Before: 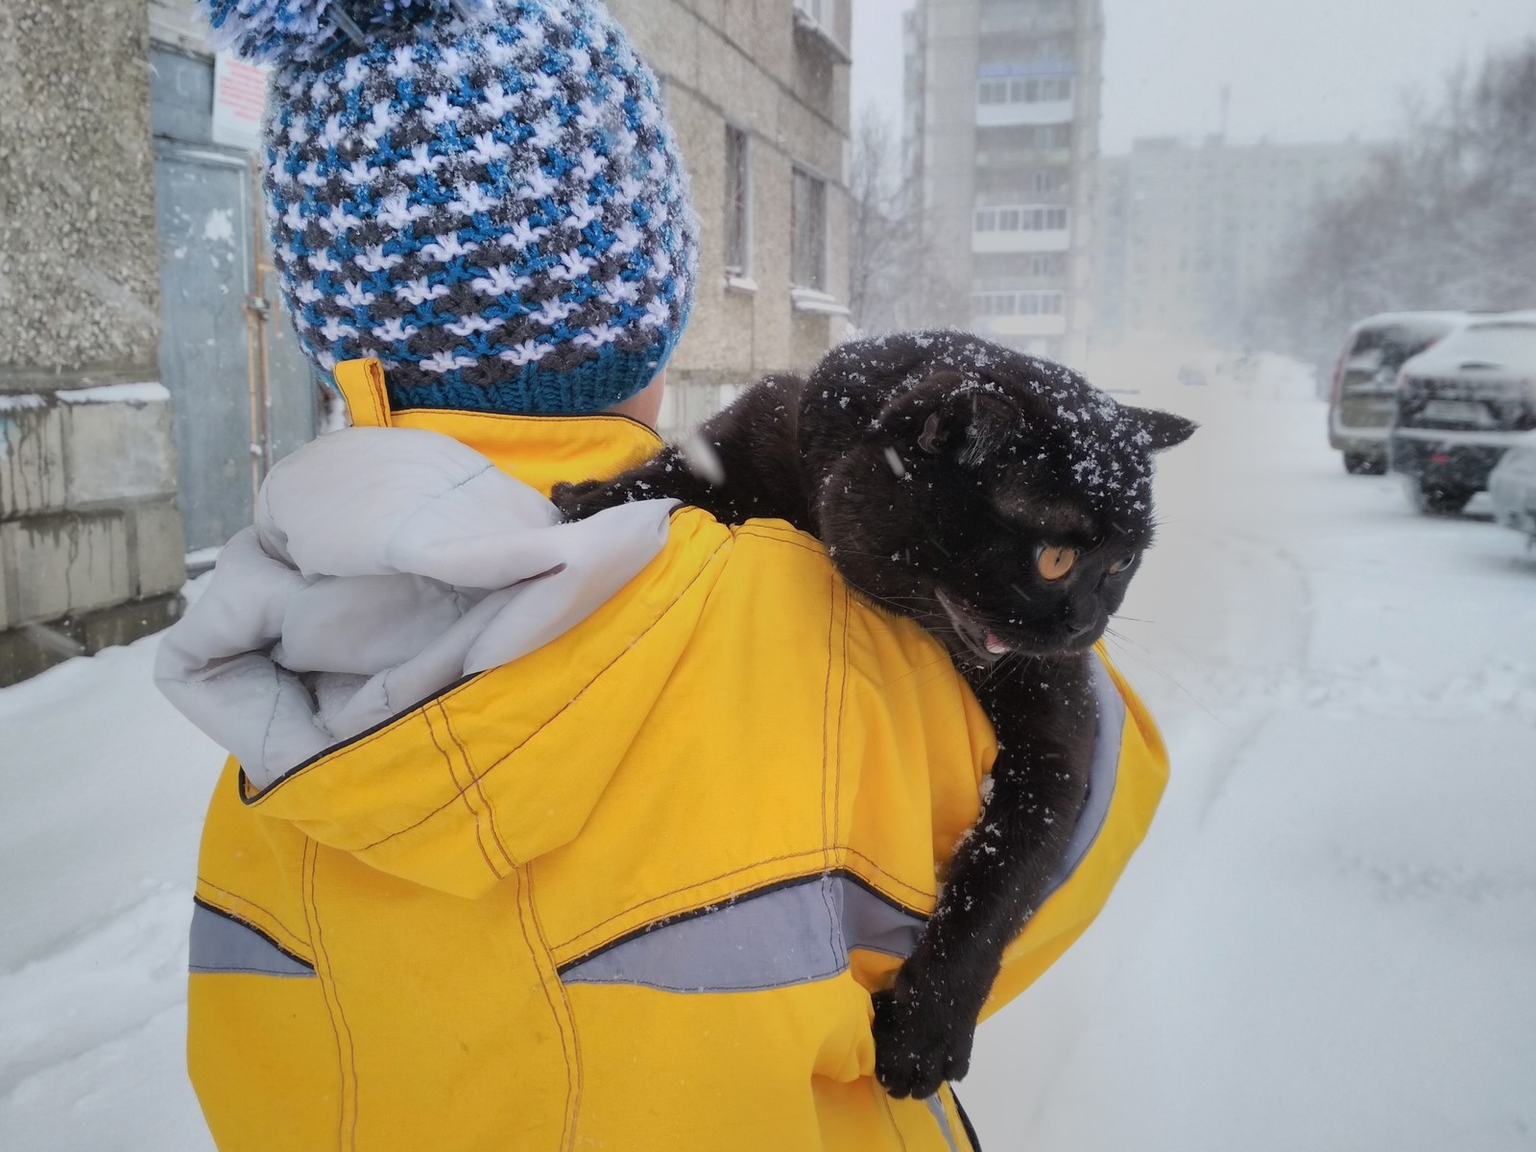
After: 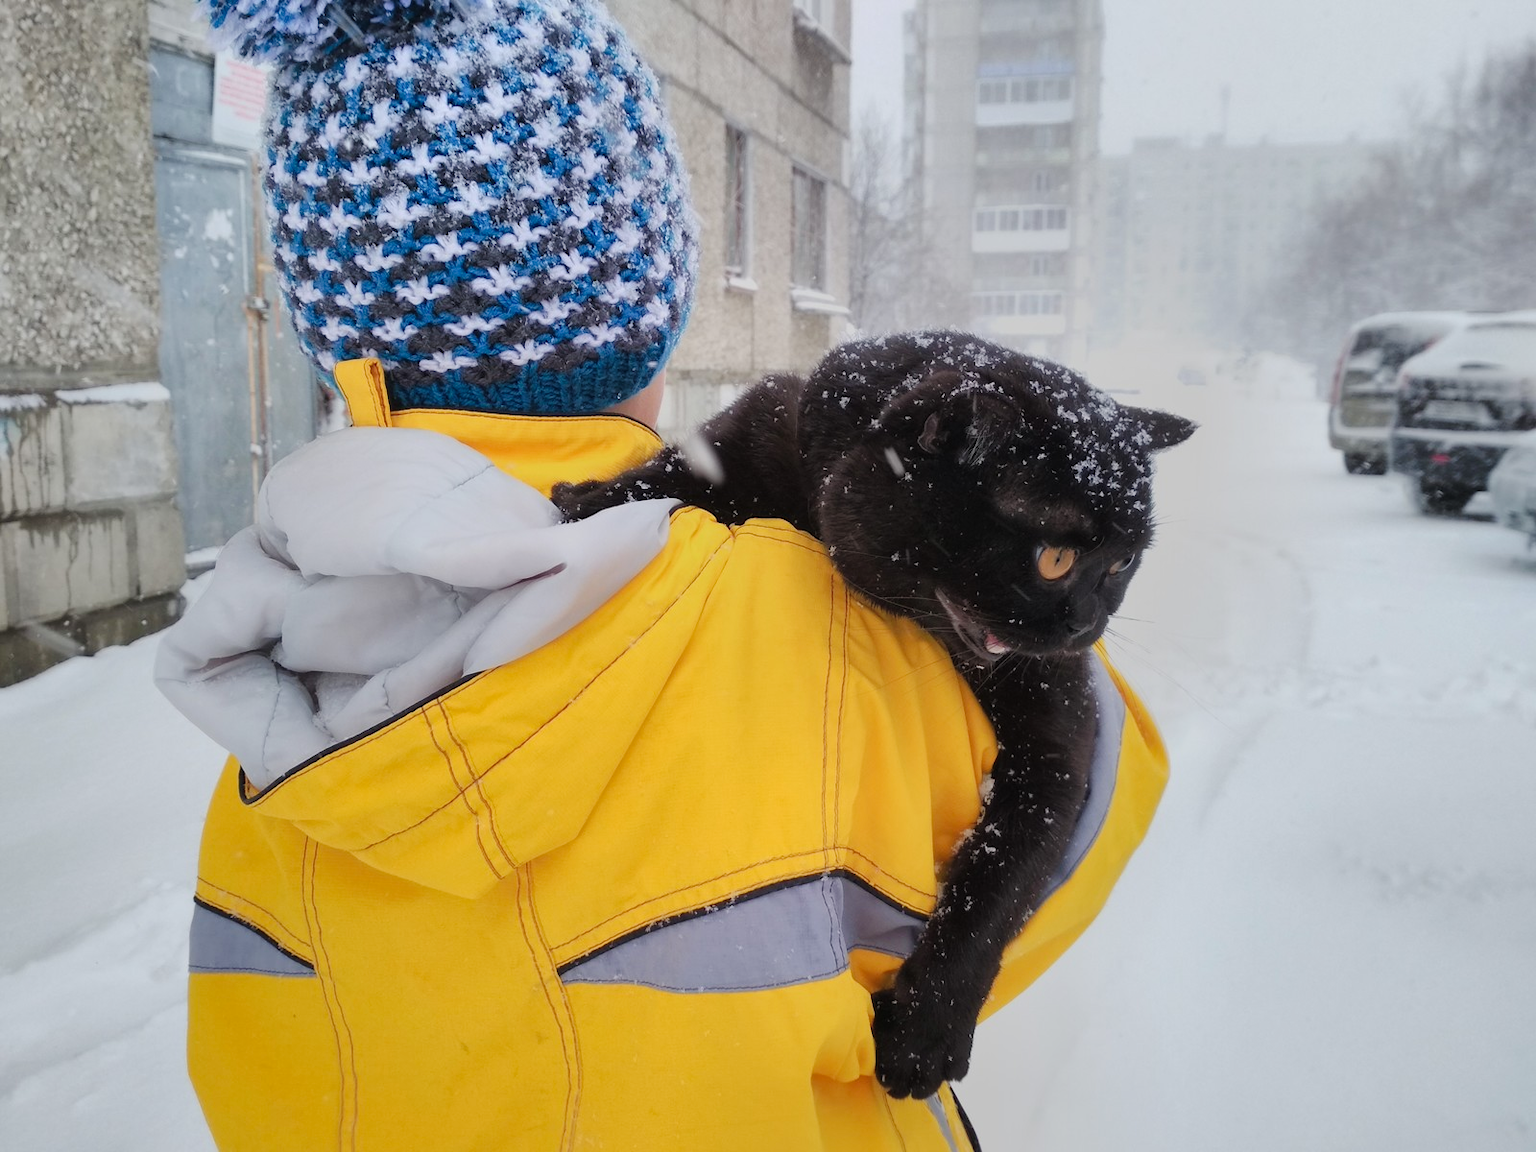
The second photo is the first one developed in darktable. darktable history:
tone curve: curves: ch0 [(0, 0.003) (0.117, 0.101) (0.257, 0.246) (0.408, 0.432) (0.611, 0.653) (0.824, 0.846) (1, 1)]; ch1 [(0, 0) (0.227, 0.197) (0.405, 0.421) (0.501, 0.501) (0.522, 0.53) (0.563, 0.572) (0.589, 0.611) (0.699, 0.709) (0.976, 0.992)]; ch2 [(0, 0) (0.208, 0.176) (0.377, 0.38) (0.5, 0.5) (0.537, 0.534) (0.571, 0.576) (0.681, 0.746) (1, 1)], preserve colors none
